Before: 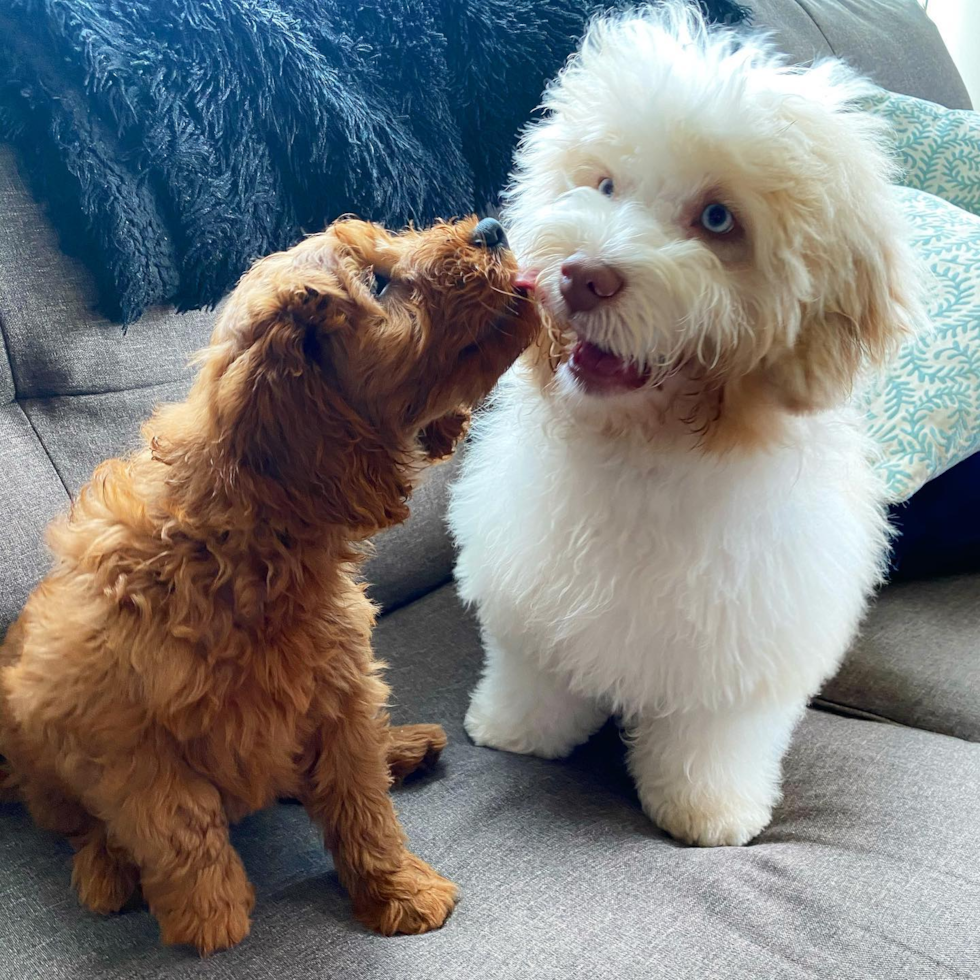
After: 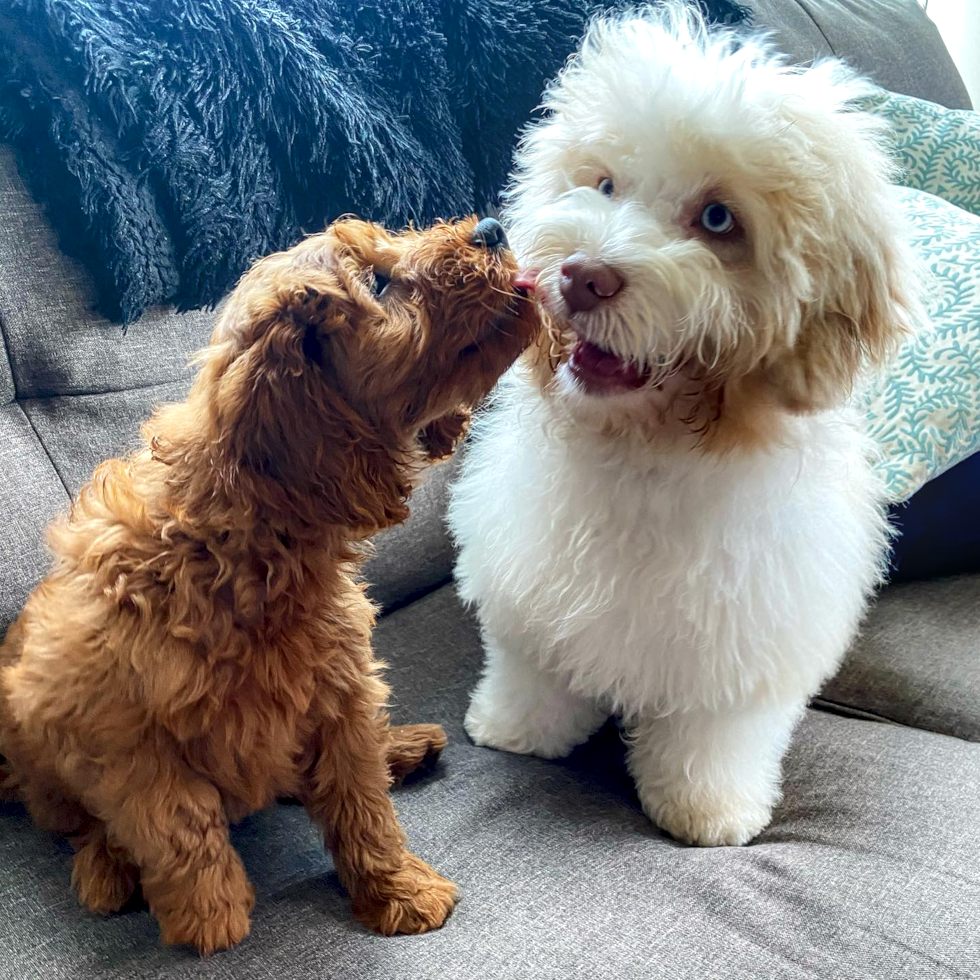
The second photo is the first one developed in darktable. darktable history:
local contrast: highlights 63%, detail 143%, midtone range 0.427
